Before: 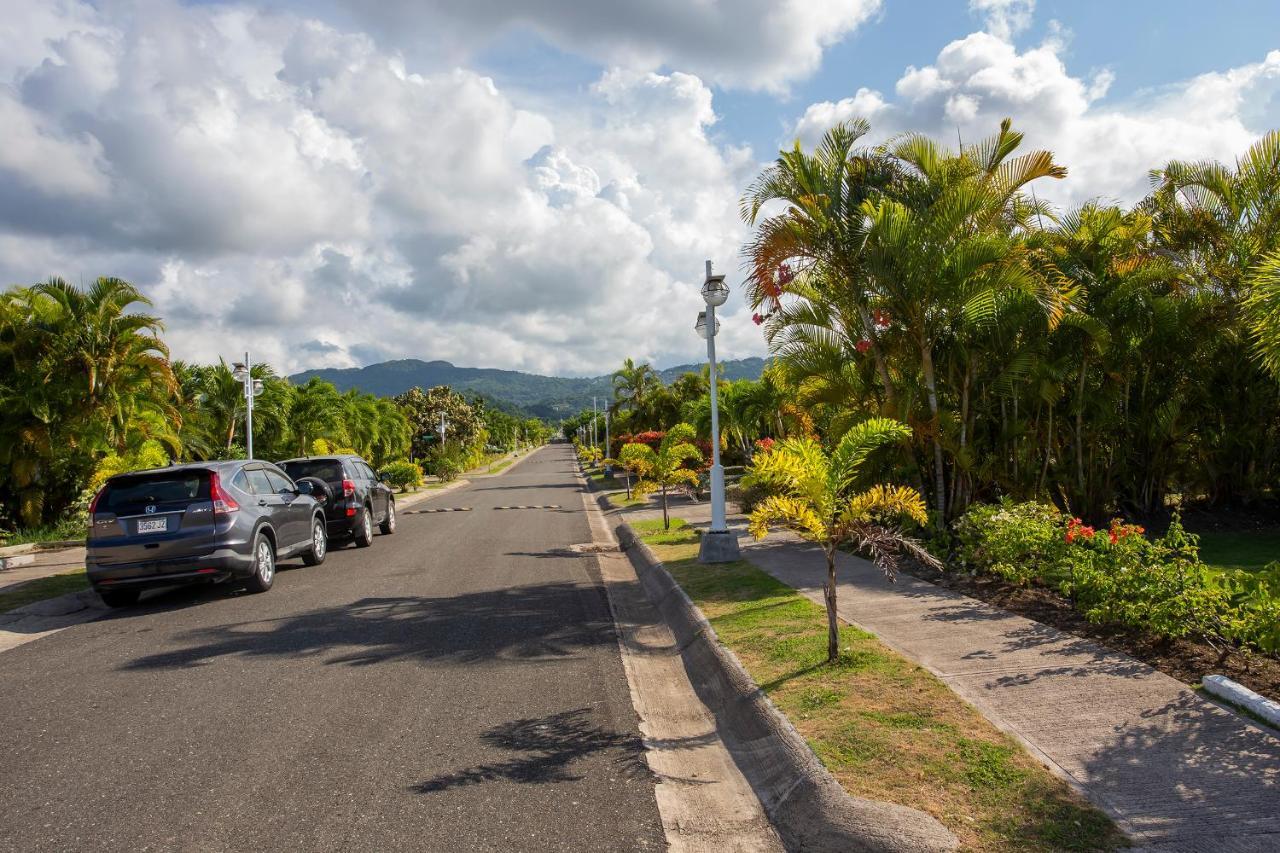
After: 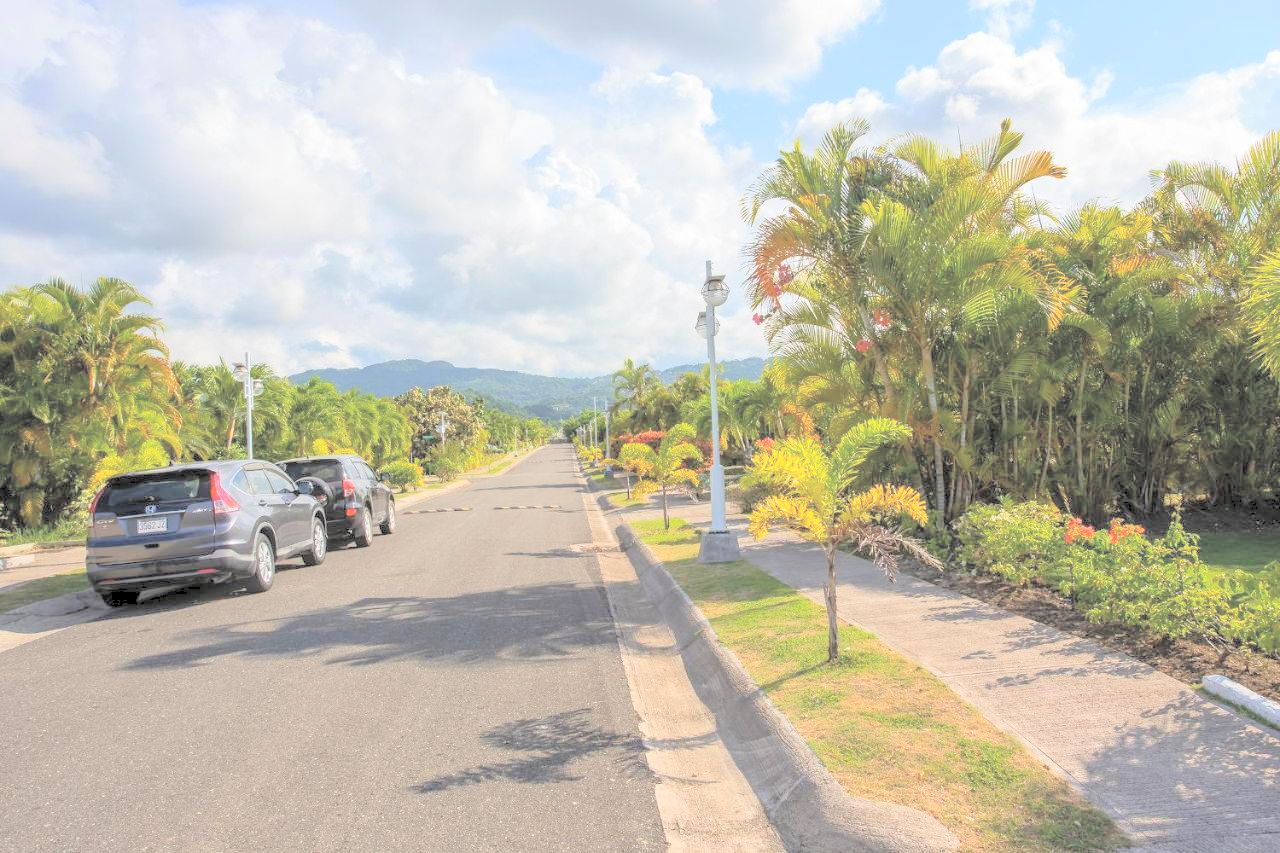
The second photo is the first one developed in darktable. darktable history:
contrast brightness saturation: brightness 0.985
color calibration: illuminant same as pipeline (D50), adaptation XYZ, x 0.346, y 0.358, temperature 5014.43 K
